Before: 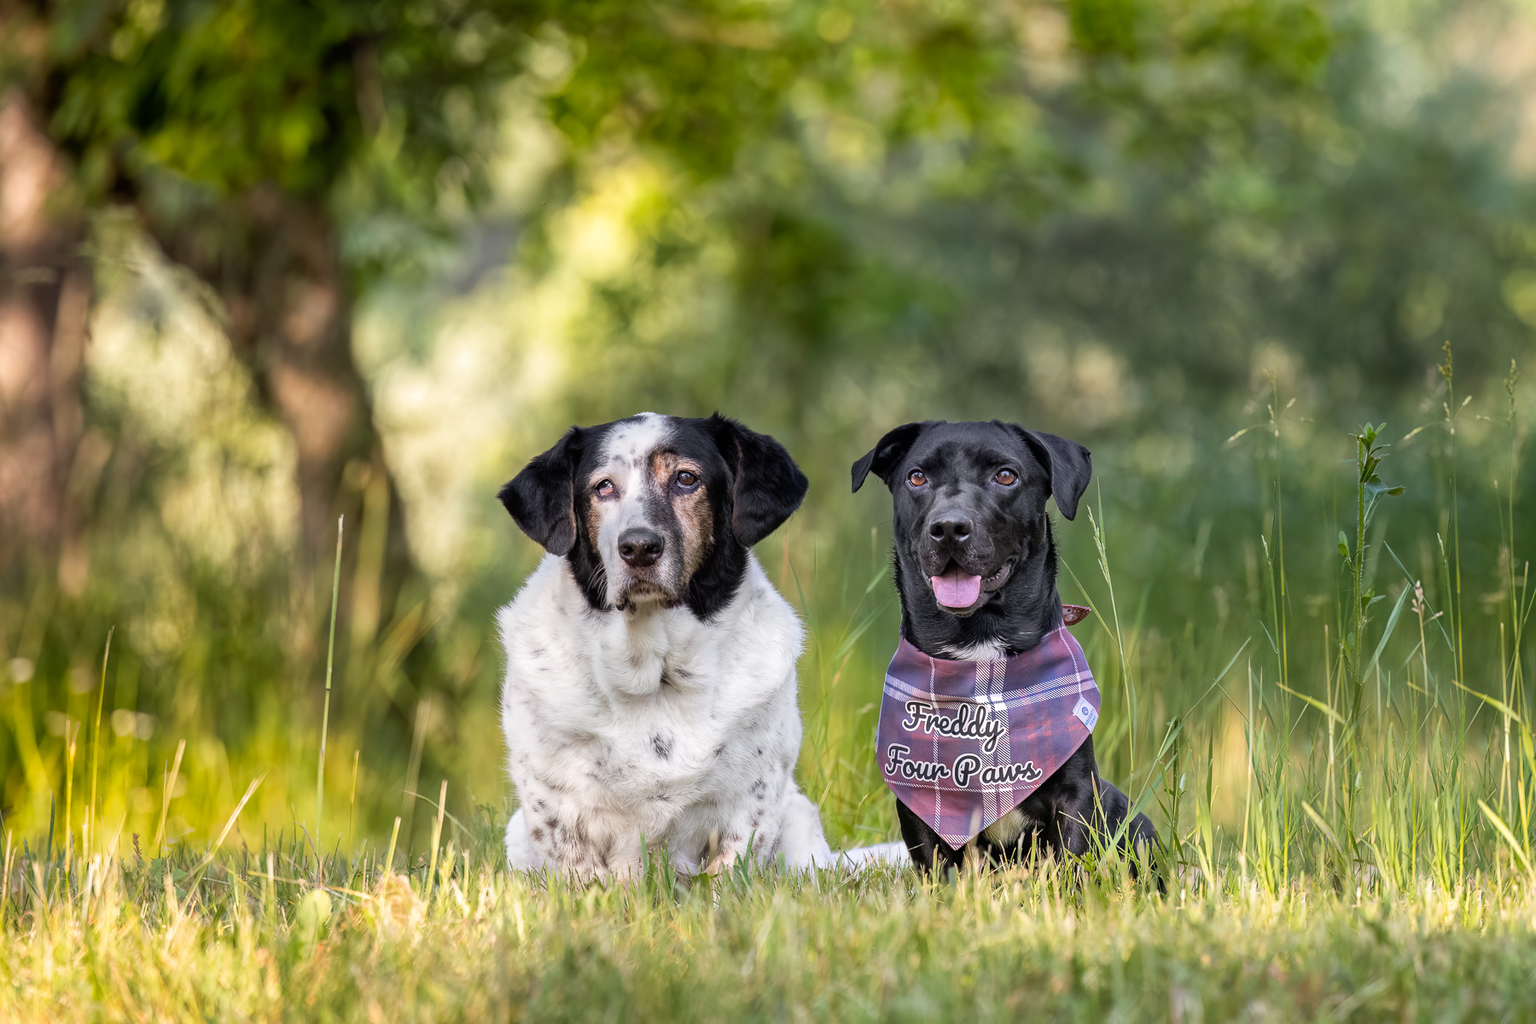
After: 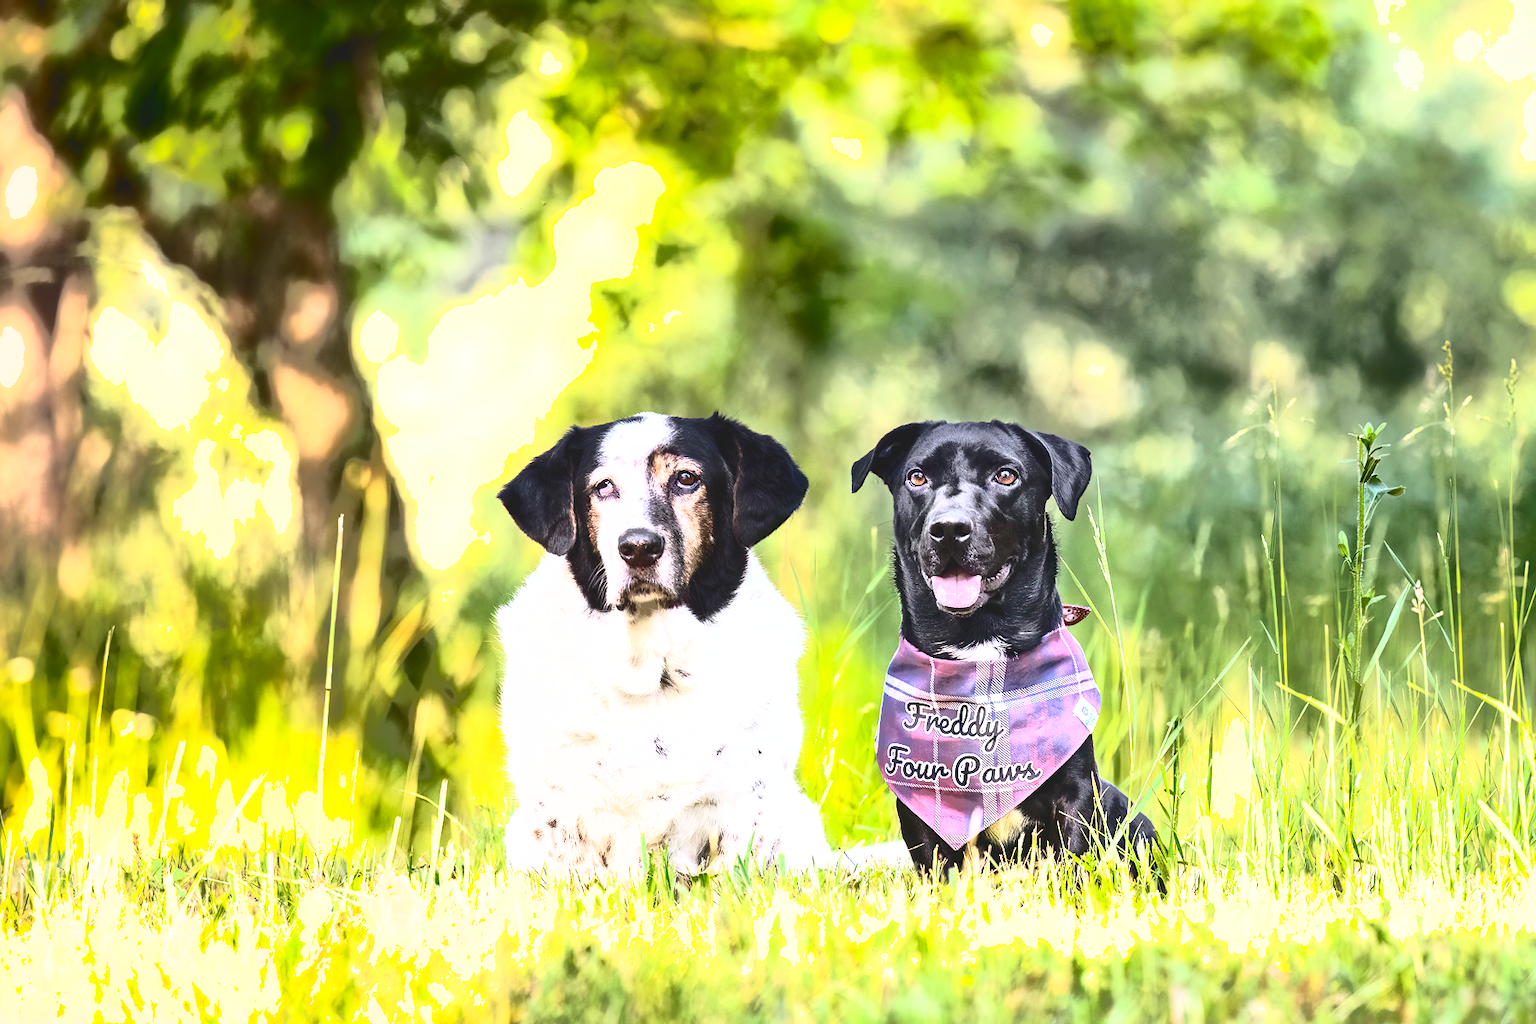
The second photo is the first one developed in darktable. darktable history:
shadows and highlights: shadows 39.69, highlights -59.85
contrast brightness saturation: contrast 0.918, brightness 0.199
exposure: black level correction 0, exposure 1.107 EV, compensate highlight preservation false
tone curve: curves: ch0 [(0, 0) (0.003, 0.08) (0.011, 0.088) (0.025, 0.104) (0.044, 0.122) (0.069, 0.141) (0.1, 0.161) (0.136, 0.181) (0.177, 0.209) (0.224, 0.246) (0.277, 0.293) (0.335, 0.343) (0.399, 0.399) (0.468, 0.464) (0.543, 0.54) (0.623, 0.616) (0.709, 0.694) (0.801, 0.757) (0.898, 0.821) (1, 1)], color space Lab, independent channels, preserve colors none
